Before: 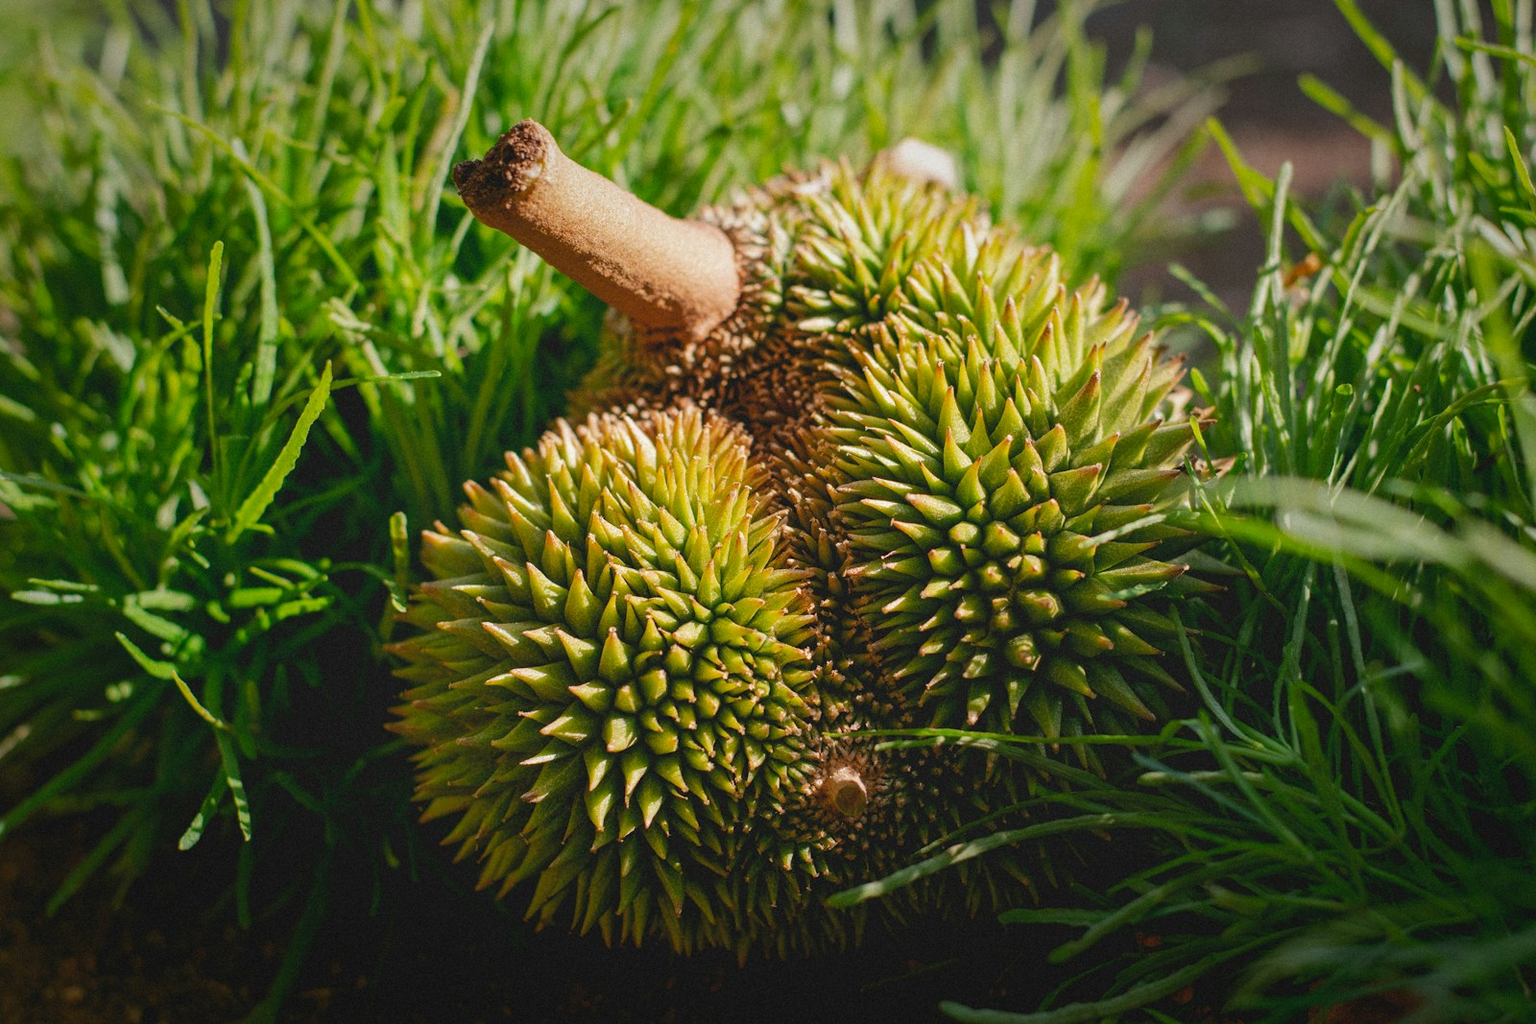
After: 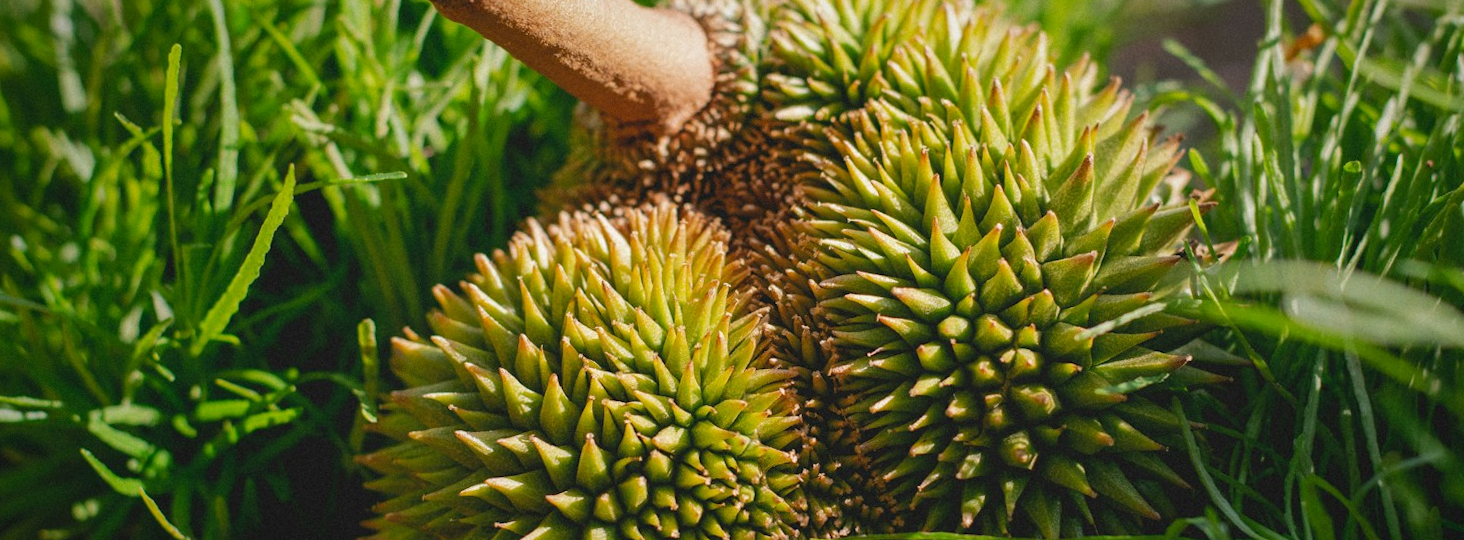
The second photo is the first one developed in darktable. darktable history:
rotate and perspective: rotation -1.32°, lens shift (horizontal) -0.031, crop left 0.015, crop right 0.985, crop top 0.047, crop bottom 0.982
crop: left 1.744%, top 19.225%, right 5.069%, bottom 28.357%
